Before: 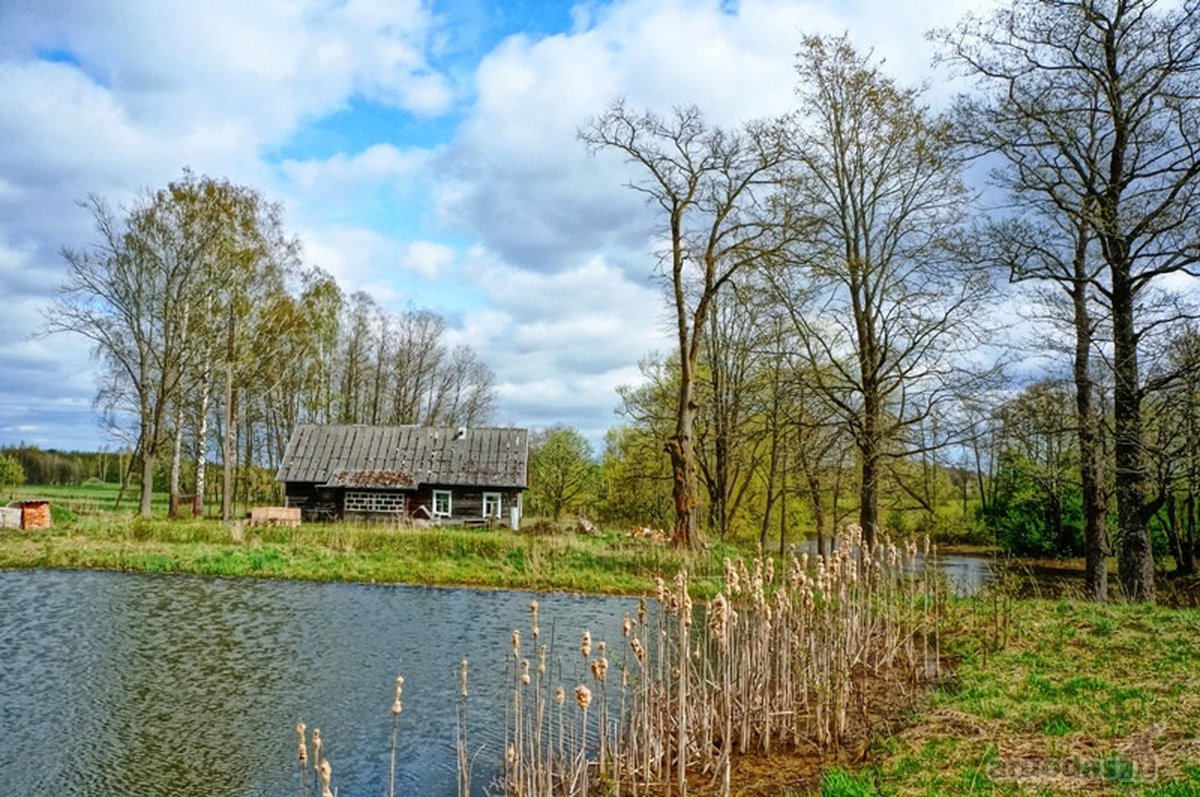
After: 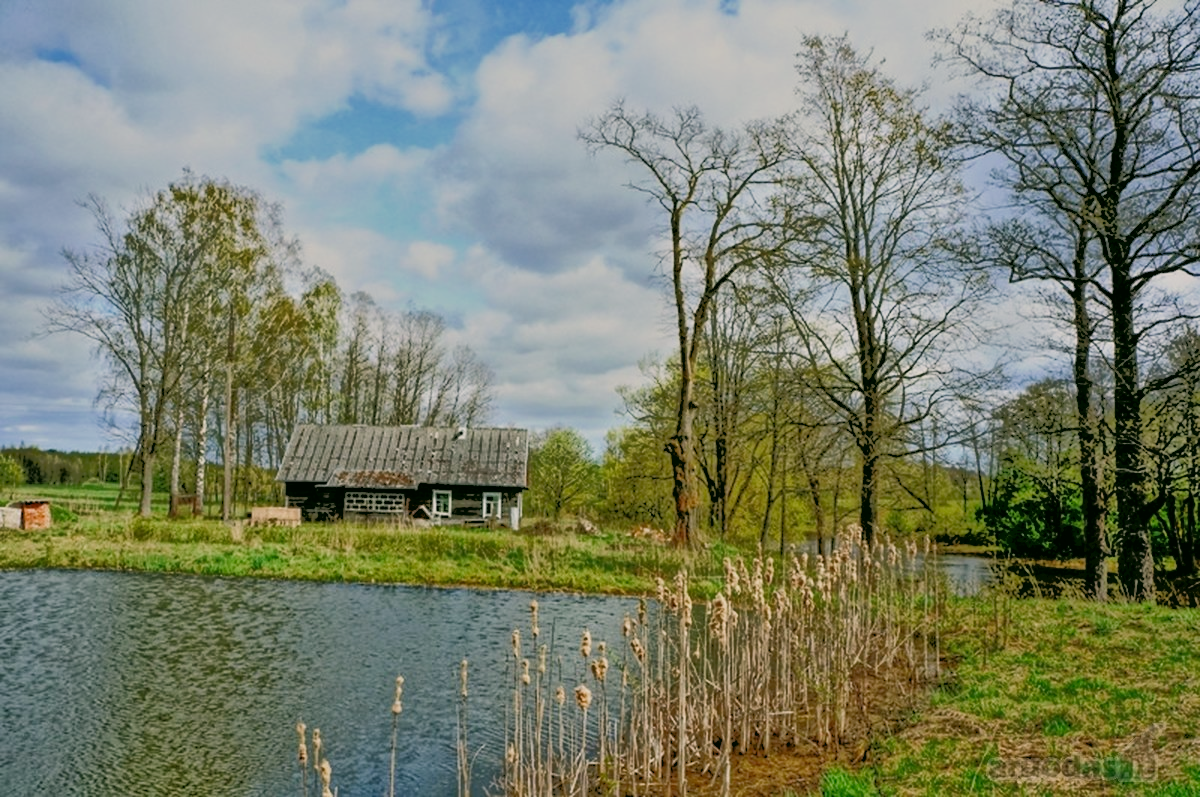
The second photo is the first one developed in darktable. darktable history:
tone equalizer: -7 EV -0.615 EV, -6 EV 0.987 EV, -5 EV -0.426 EV, -4 EV 0.46 EV, -3 EV 0.413 EV, -2 EV 0.158 EV, -1 EV -0.153 EV, +0 EV -0.416 EV
color balance rgb: power › hue 313.74°, perceptual saturation grading › global saturation 0.331%
filmic rgb: black relative exposure -7.65 EV, white relative exposure 4.56 EV, hardness 3.61, contrast 1.054, add noise in highlights 0, color science v3 (2019), use custom middle-gray values true, contrast in highlights soft
color correction: highlights a* 4.32, highlights b* 4.96, shadows a* -6.97, shadows b* 4.81
